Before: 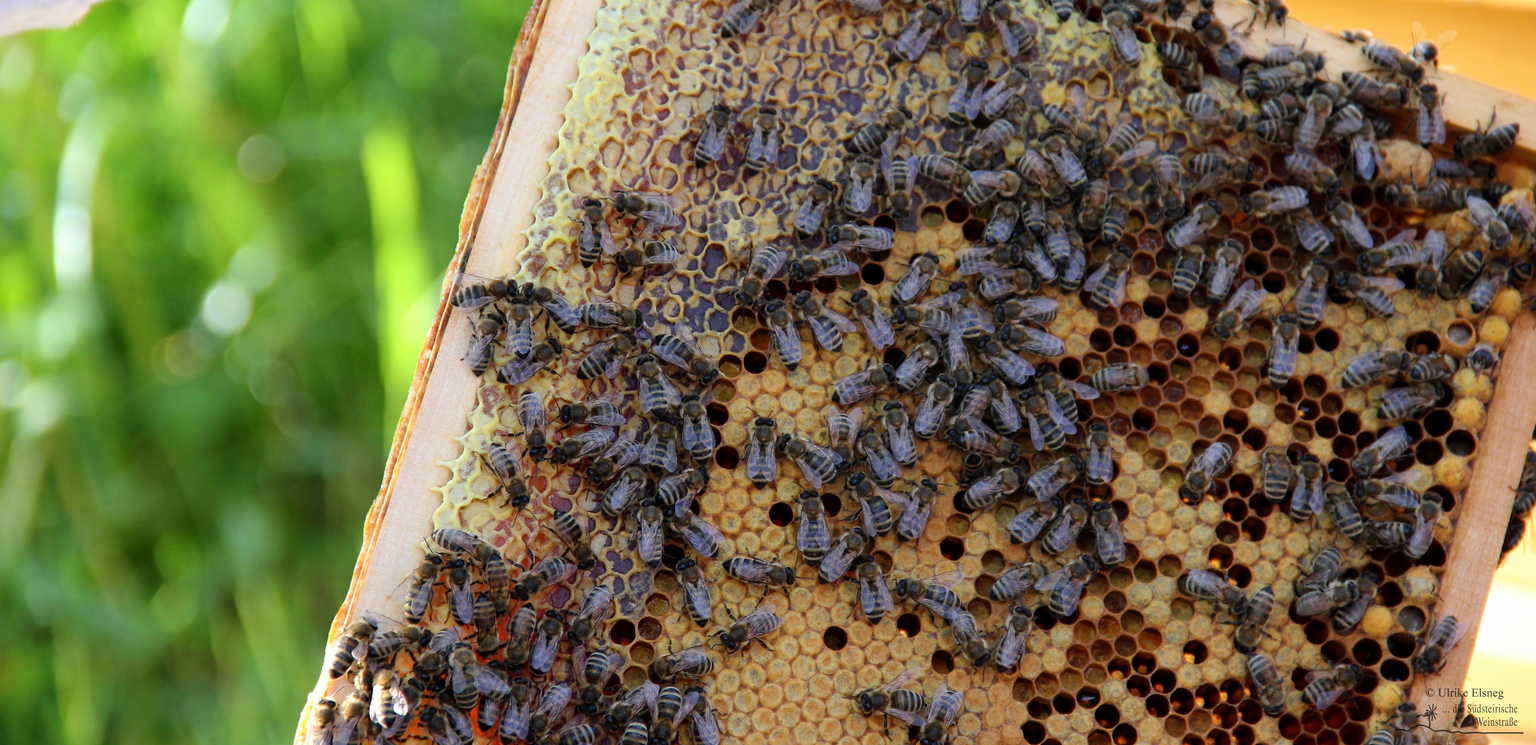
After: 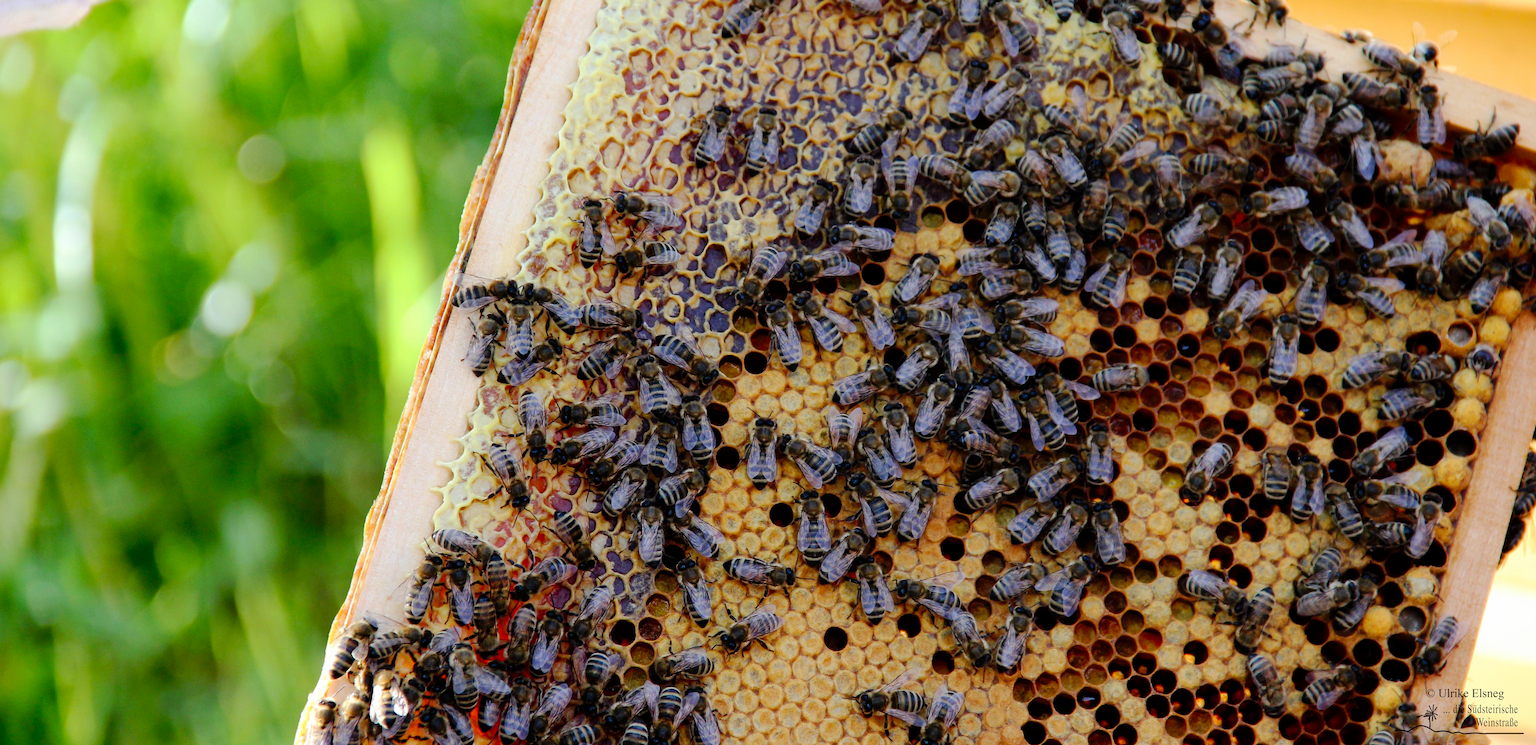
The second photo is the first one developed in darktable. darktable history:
tone curve: curves: ch0 [(0.003, 0) (0.066, 0.017) (0.163, 0.09) (0.264, 0.238) (0.395, 0.421) (0.517, 0.575) (0.633, 0.687) (0.791, 0.814) (1, 1)]; ch1 [(0, 0) (0.149, 0.17) (0.327, 0.339) (0.39, 0.403) (0.456, 0.463) (0.501, 0.502) (0.512, 0.507) (0.53, 0.533) (0.575, 0.592) (0.671, 0.655) (0.729, 0.679) (1, 1)]; ch2 [(0, 0) (0.337, 0.382) (0.464, 0.47) (0.501, 0.502) (0.527, 0.532) (0.563, 0.555) (0.615, 0.61) (0.663, 0.68) (1, 1)], preserve colors none
